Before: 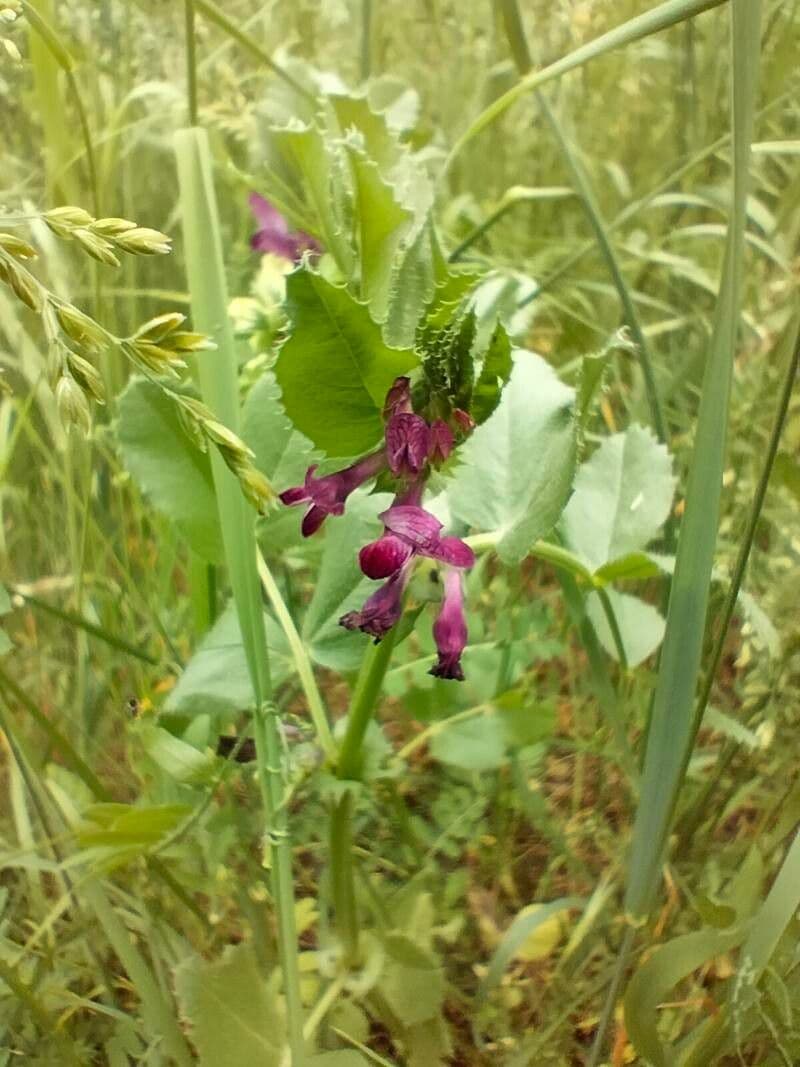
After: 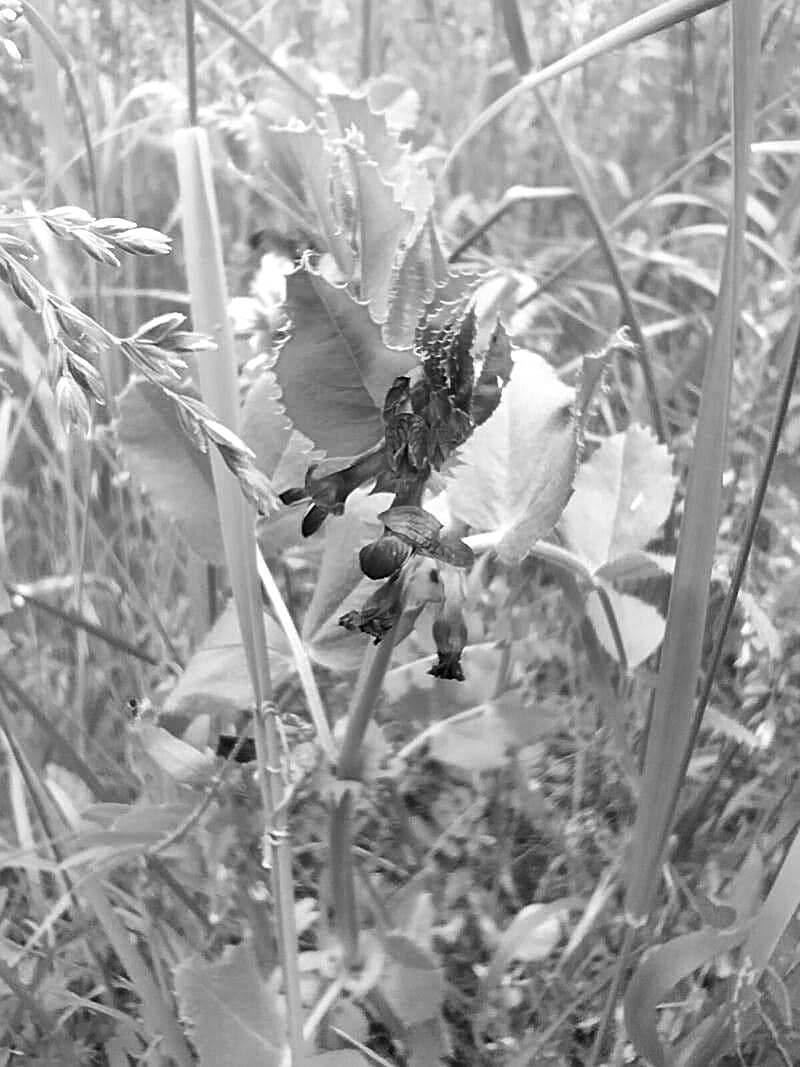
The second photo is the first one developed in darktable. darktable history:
sharpen: on, module defaults
contrast brightness saturation: contrast 0.1, saturation -0.3
monochrome: on, module defaults
color zones: curves: ch0 [(0.009, 0.528) (0.136, 0.6) (0.255, 0.586) (0.39, 0.528) (0.522, 0.584) (0.686, 0.736) (0.849, 0.561)]; ch1 [(0.045, 0.781) (0.14, 0.416) (0.257, 0.695) (0.442, 0.032) (0.738, 0.338) (0.818, 0.632) (0.891, 0.741) (1, 0.704)]; ch2 [(0, 0.667) (0.141, 0.52) (0.26, 0.37) (0.474, 0.432) (0.743, 0.286)]
